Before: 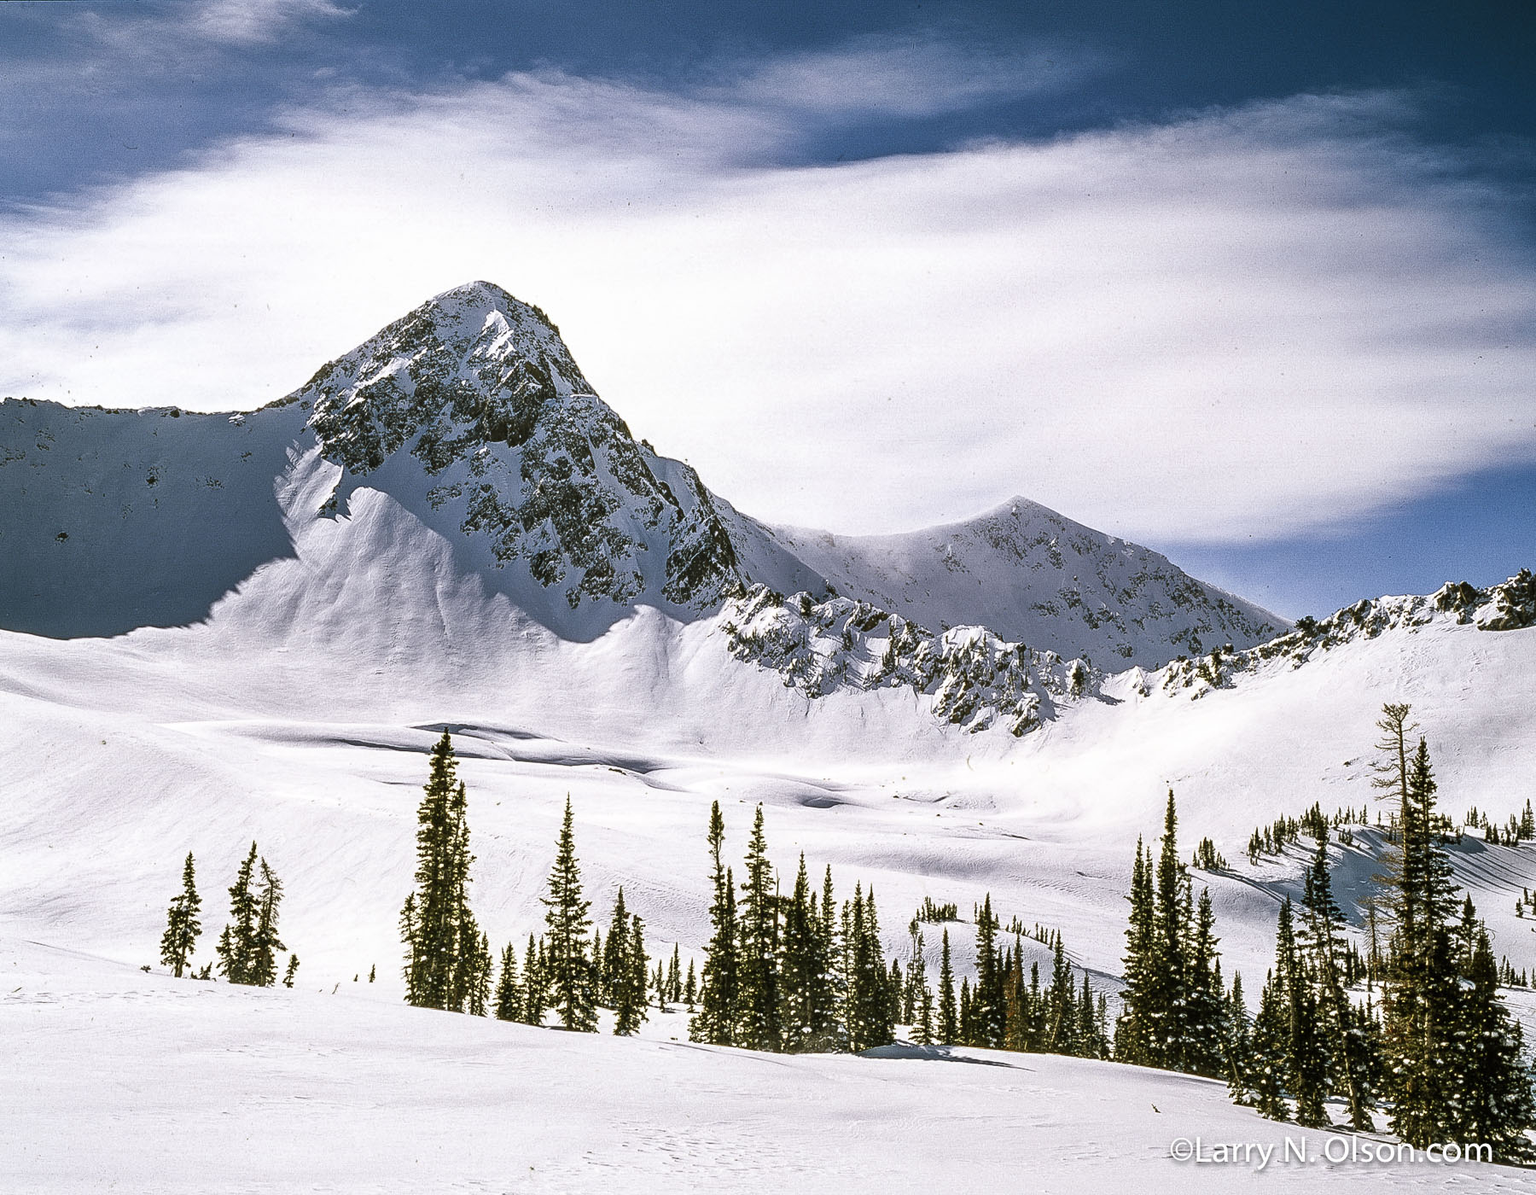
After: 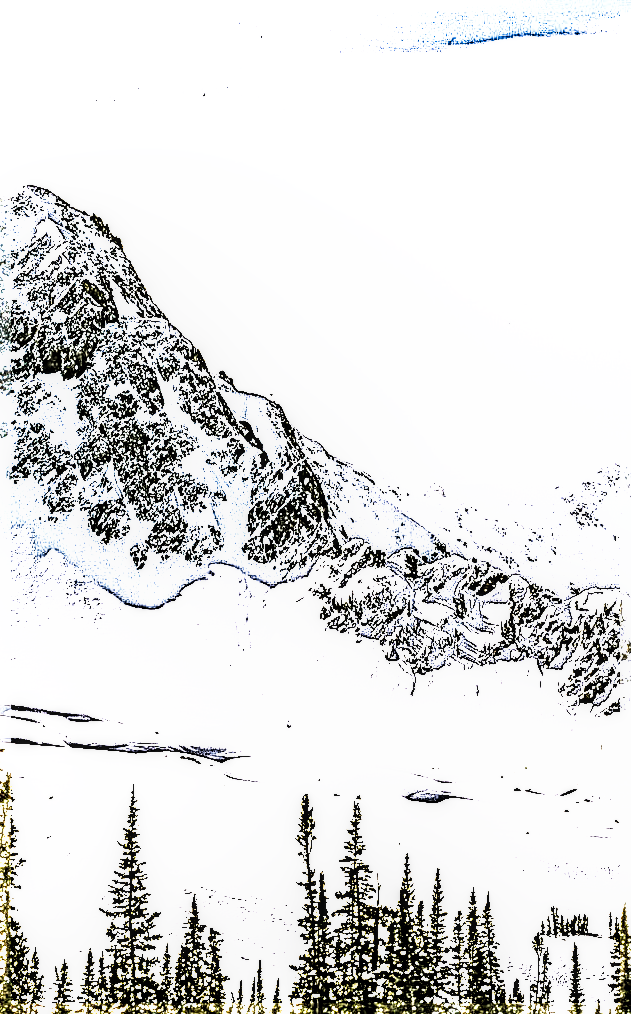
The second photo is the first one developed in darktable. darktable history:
crop and rotate: left 29.616%, top 10.337%, right 35.296%, bottom 17.221%
exposure: black level correction 0.001, exposure 1.832 EV, compensate highlight preservation false
contrast brightness saturation: contrast 0.246, saturation -0.322
sharpen: radius 4.053, amount 1.999
local contrast: highlights 60%, shadows 59%, detail 160%
tone curve: curves: ch0 [(0, 0) (0.003, 0.001) (0.011, 0.002) (0.025, 0.002) (0.044, 0.006) (0.069, 0.01) (0.1, 0.017) (0.136, 0.023) (0.177, 0.038) (0.224, 0.066) (0.277, 0.118) (0.335, 0.185) (0.399, 0.264) (0.468, 0.365) (0.543, 0.475) (0.623, 0.606) (0.709, 0.759) (0.801, 0.923) (0.898, 0.999) (1, 1)], preserve colors none
base curve: curves: ch0 [(0, 0) (0.008, 0.007) (0.022, 0.029) (0.048, 0.089) (0.092, 0.197) (0.191, 0.399) (0.275, 0.534) (0.357, 0.65) (0.477, 0.78) (0.542, 0.833) (0.799, 0.973) (1, 1)]
